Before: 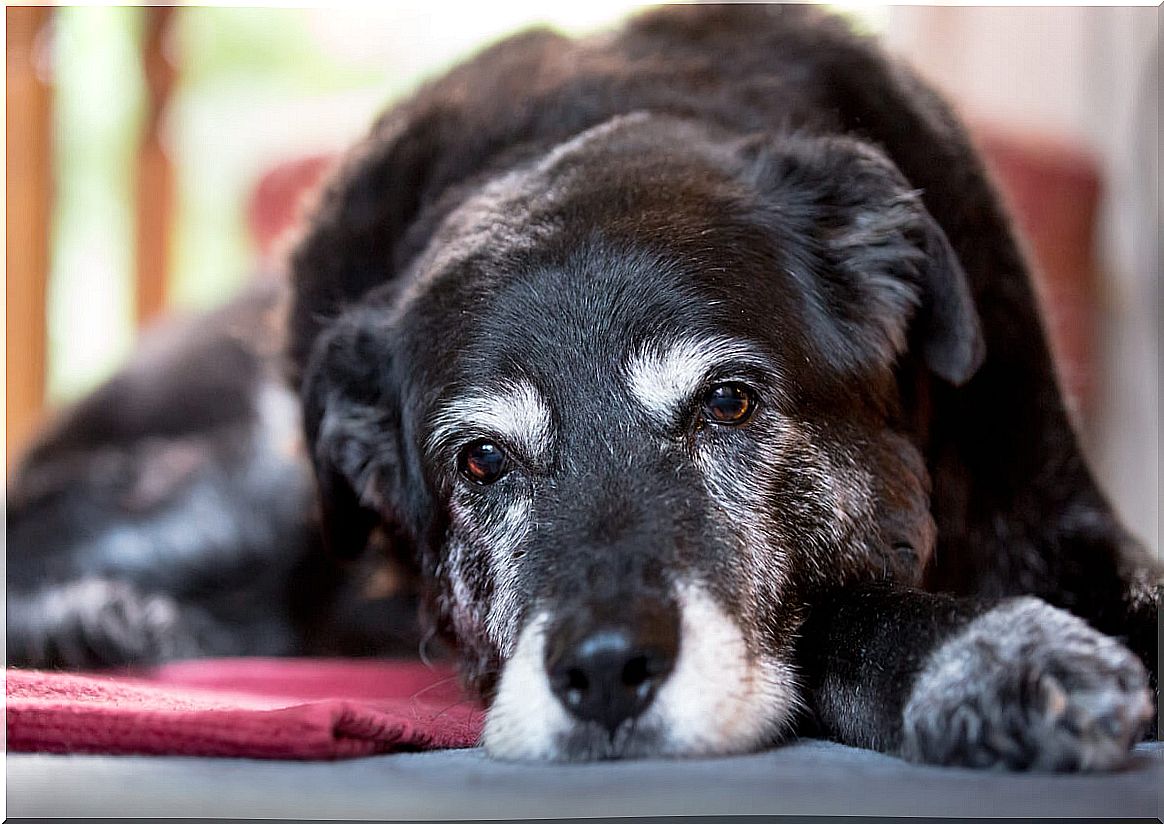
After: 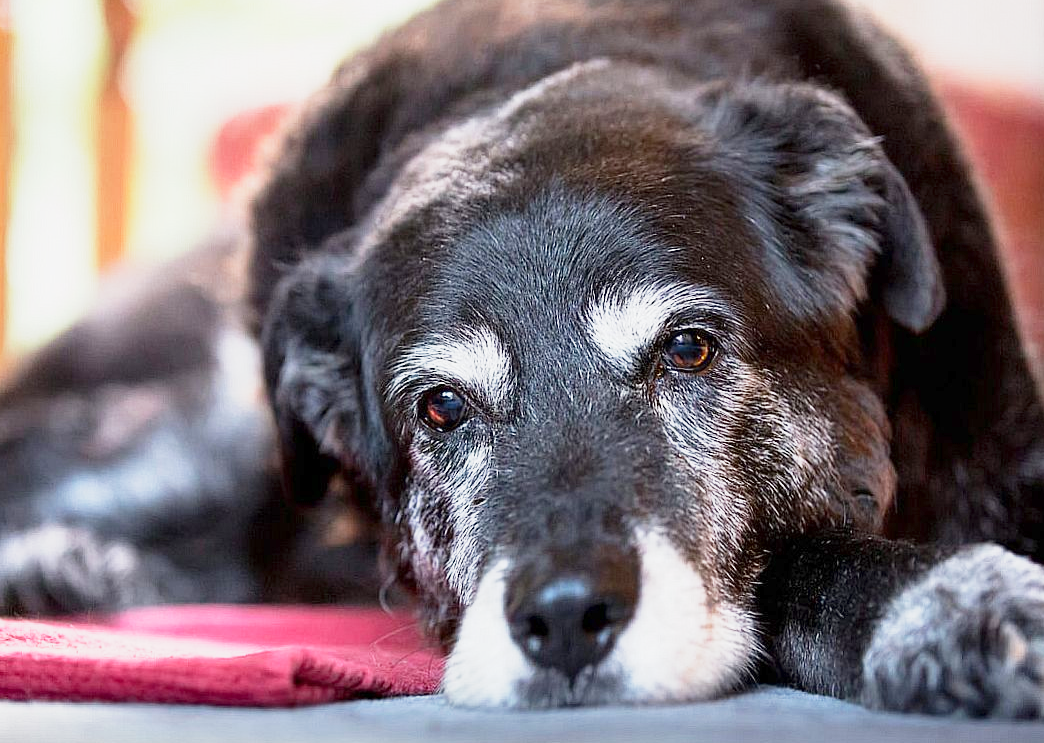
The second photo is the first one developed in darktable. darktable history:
exposure: exposure 0.21 EV, compensate highlight preservation false
levels: black 0.061%, levels [0, 0.478, 1]
base curve: curves: ch0 [(0, 0) (0.088, 0.125) (0.176, 0.251) (0.354, 0.501) (0.613, 0.749) (1, 0.877)], preserve colors none
crop: left 3.48%, top 6.52%, right 6.817%, bottom 3.197%
